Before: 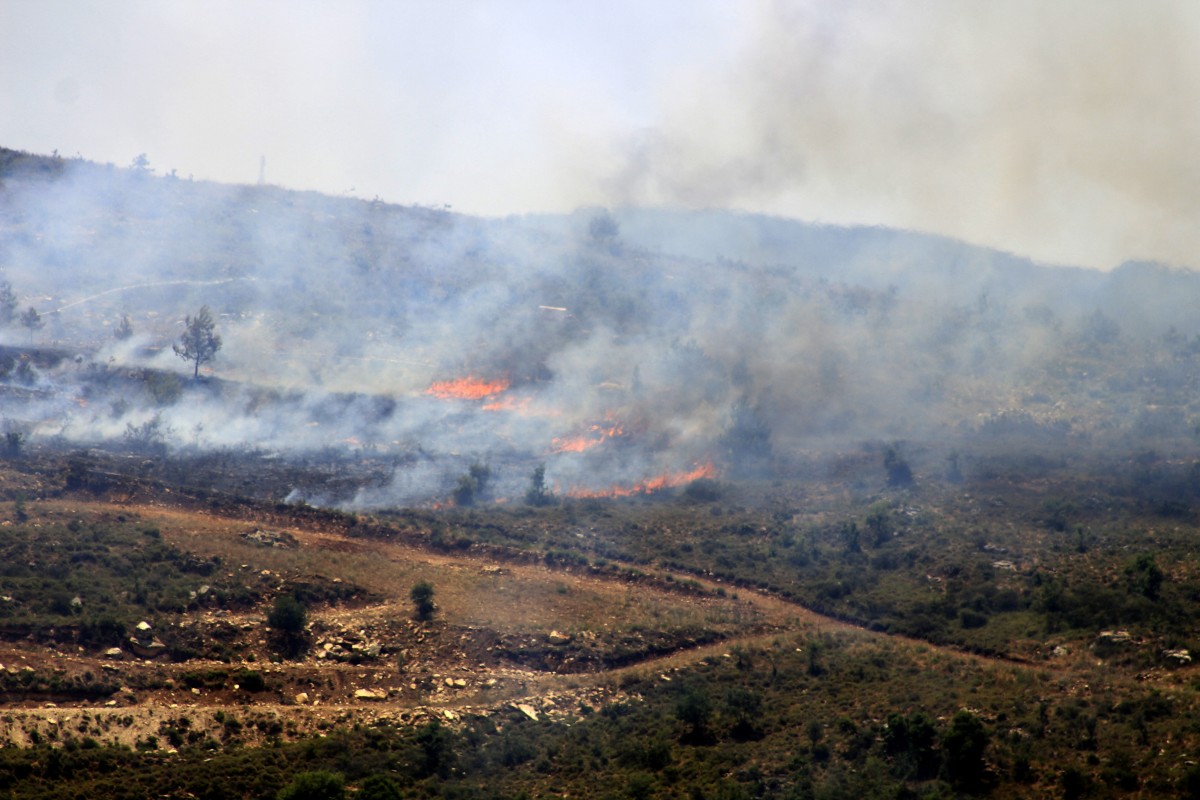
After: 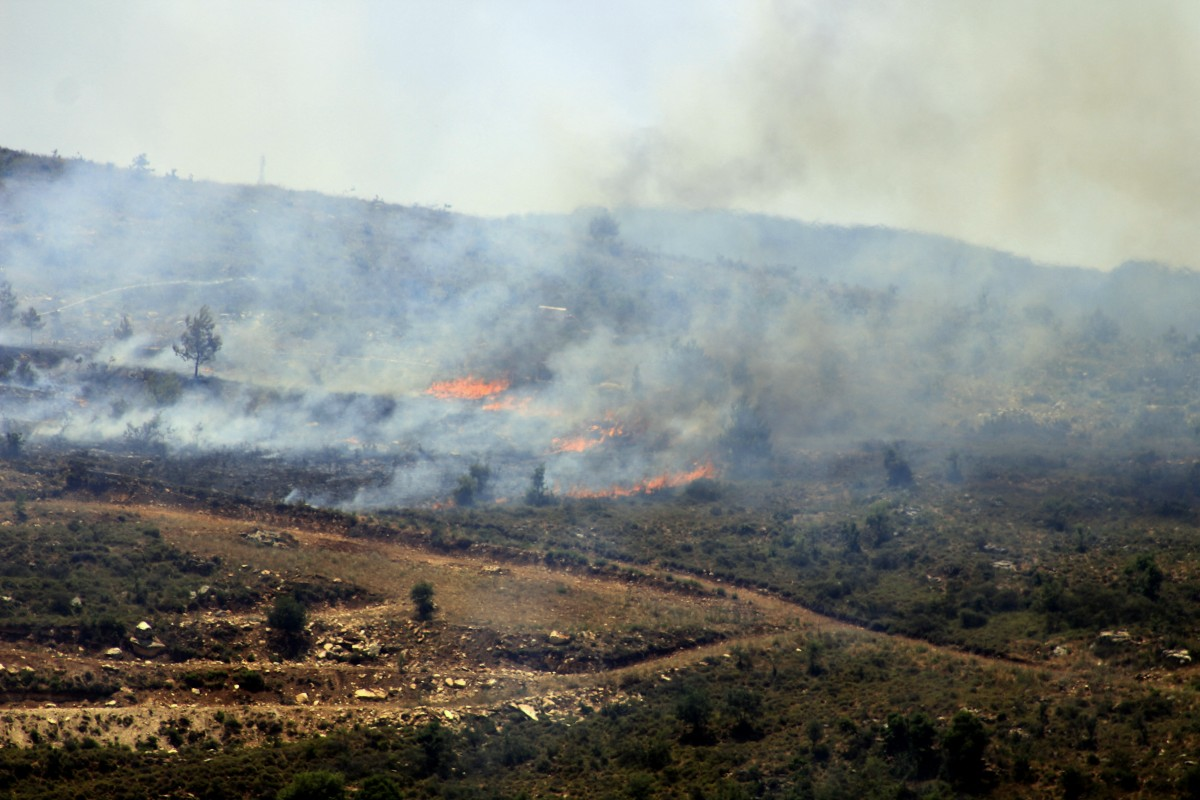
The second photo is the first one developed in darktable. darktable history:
color correction: highlights a* -4.62, highlights b* 5.03, saturation 0.938
